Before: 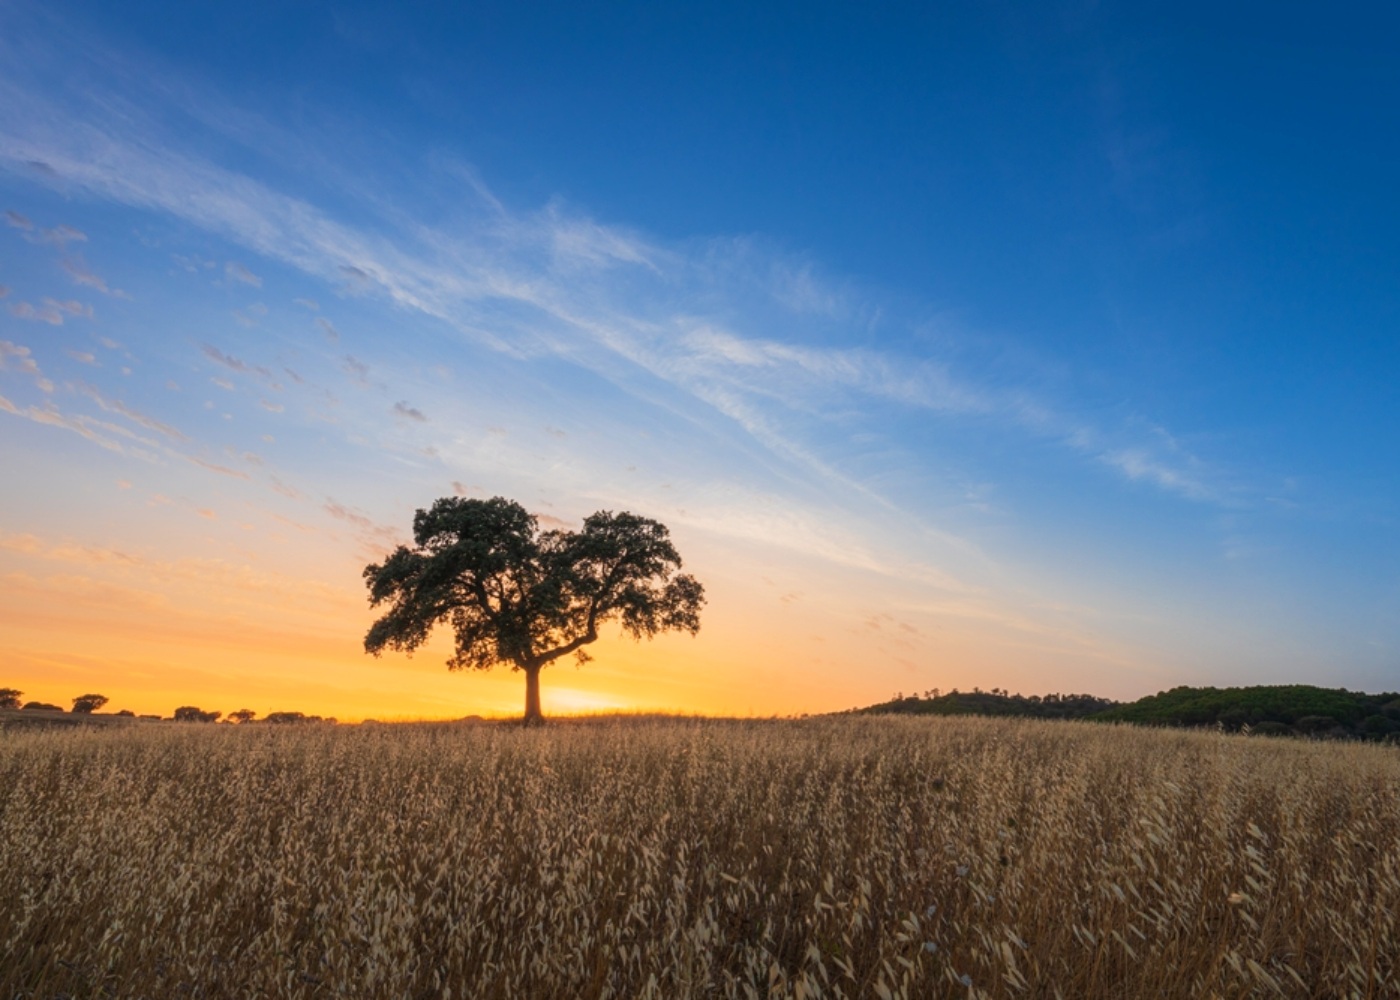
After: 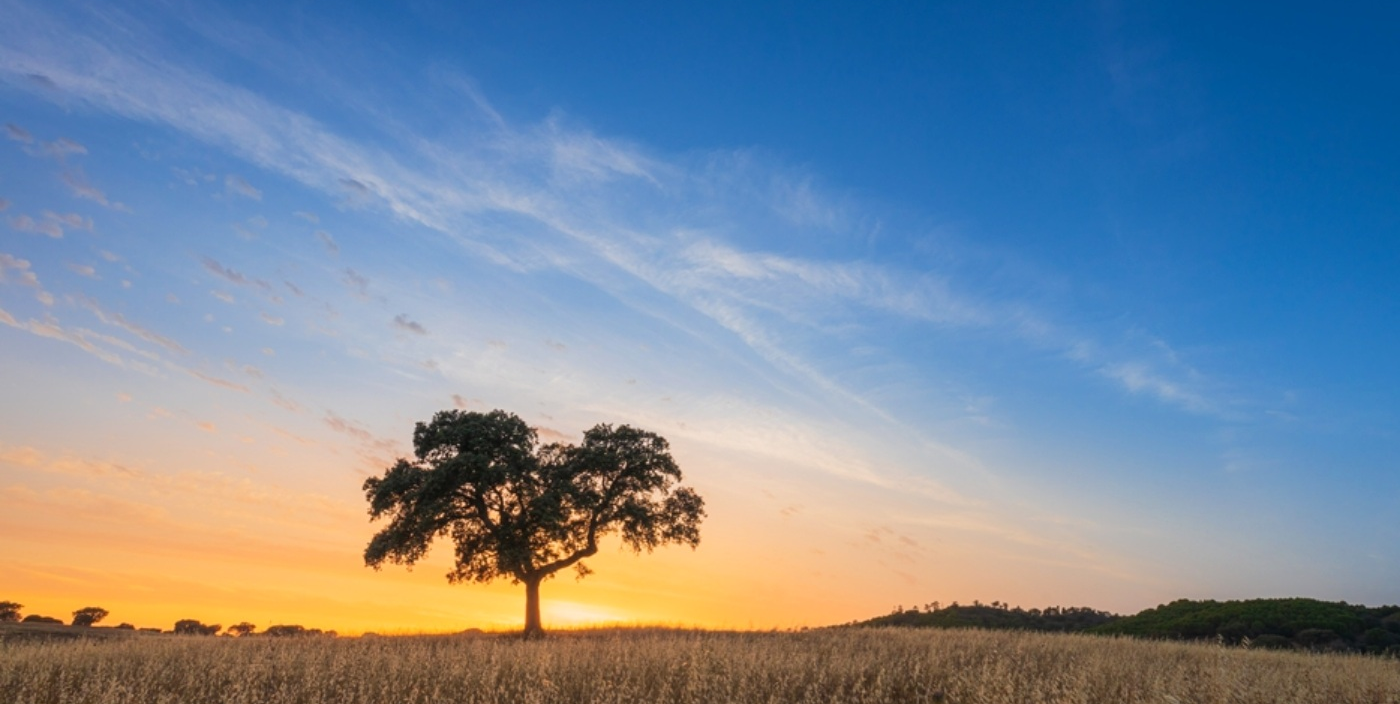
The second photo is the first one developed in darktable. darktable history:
crop and rotate: top 8.743%, bottom 20.844%
